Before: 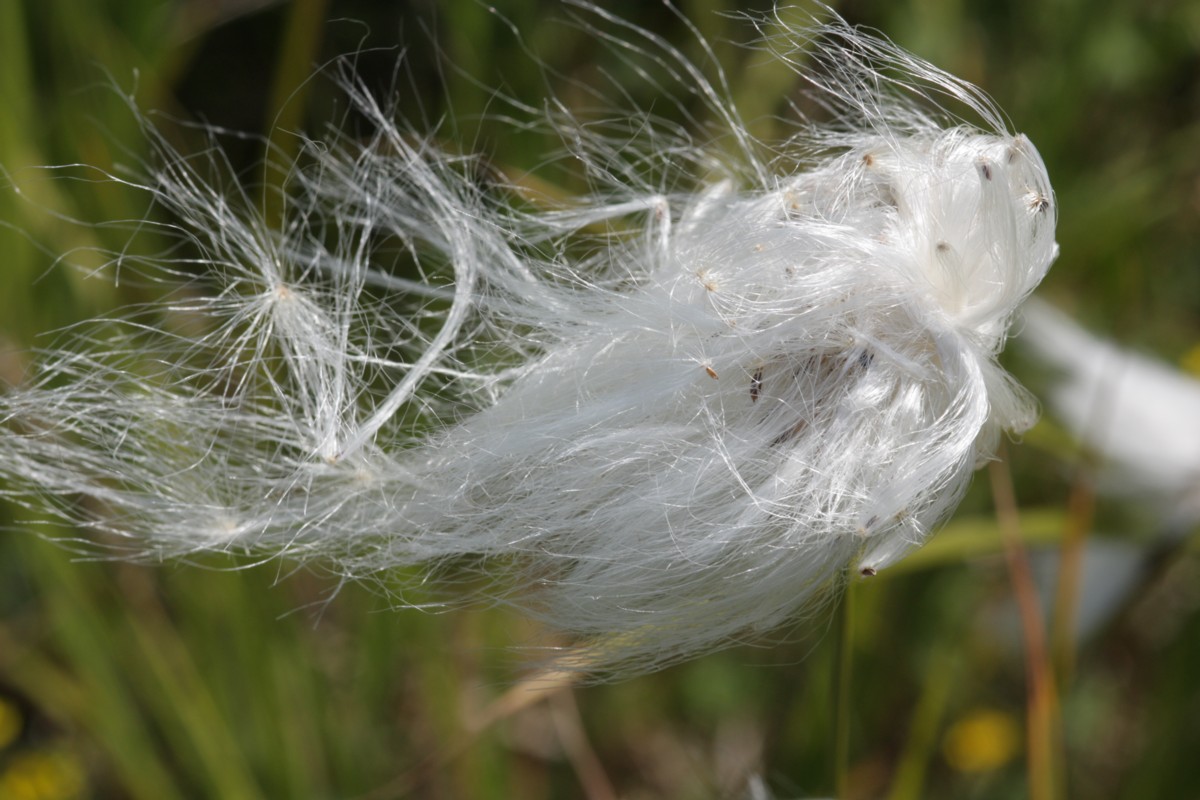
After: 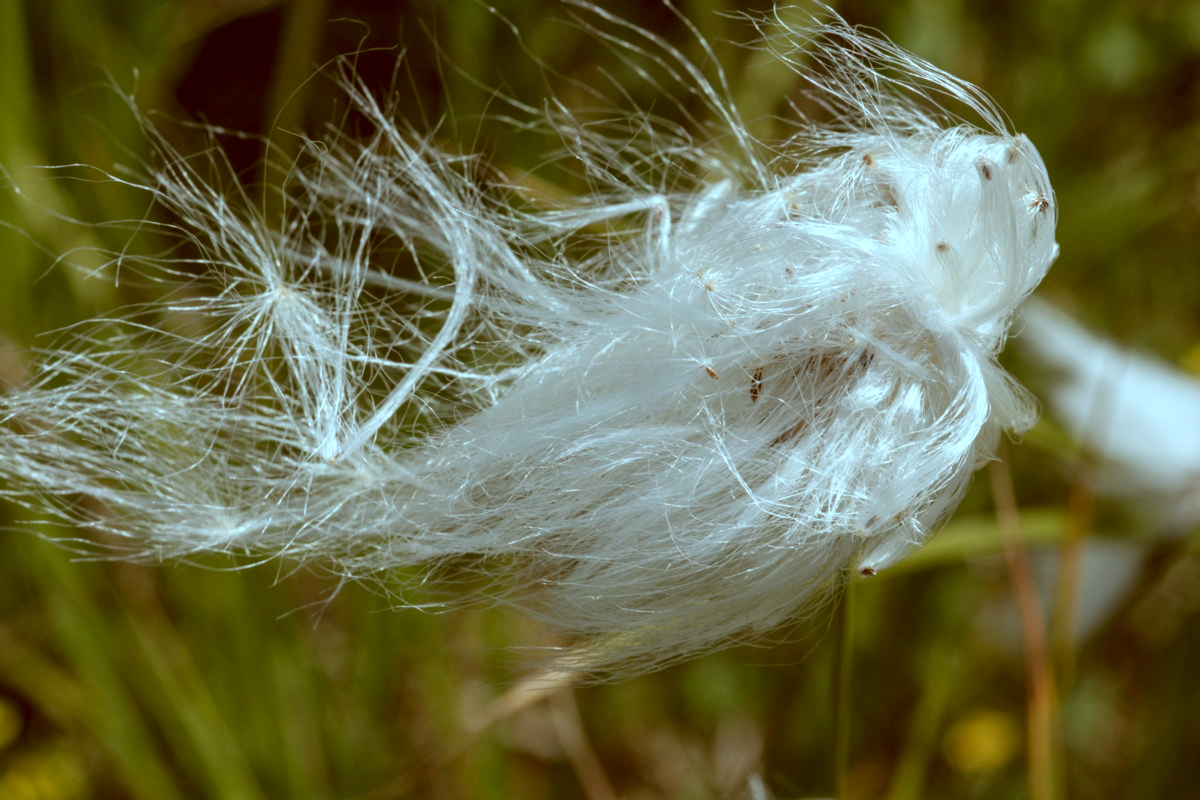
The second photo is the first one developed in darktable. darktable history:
color correction: highlights a* -14.39, highlights b* -16.48, shadows a* 10.44, shadows b* 28.62
local contrast: on, module defaults
exposure: compensate highlight preservation false
